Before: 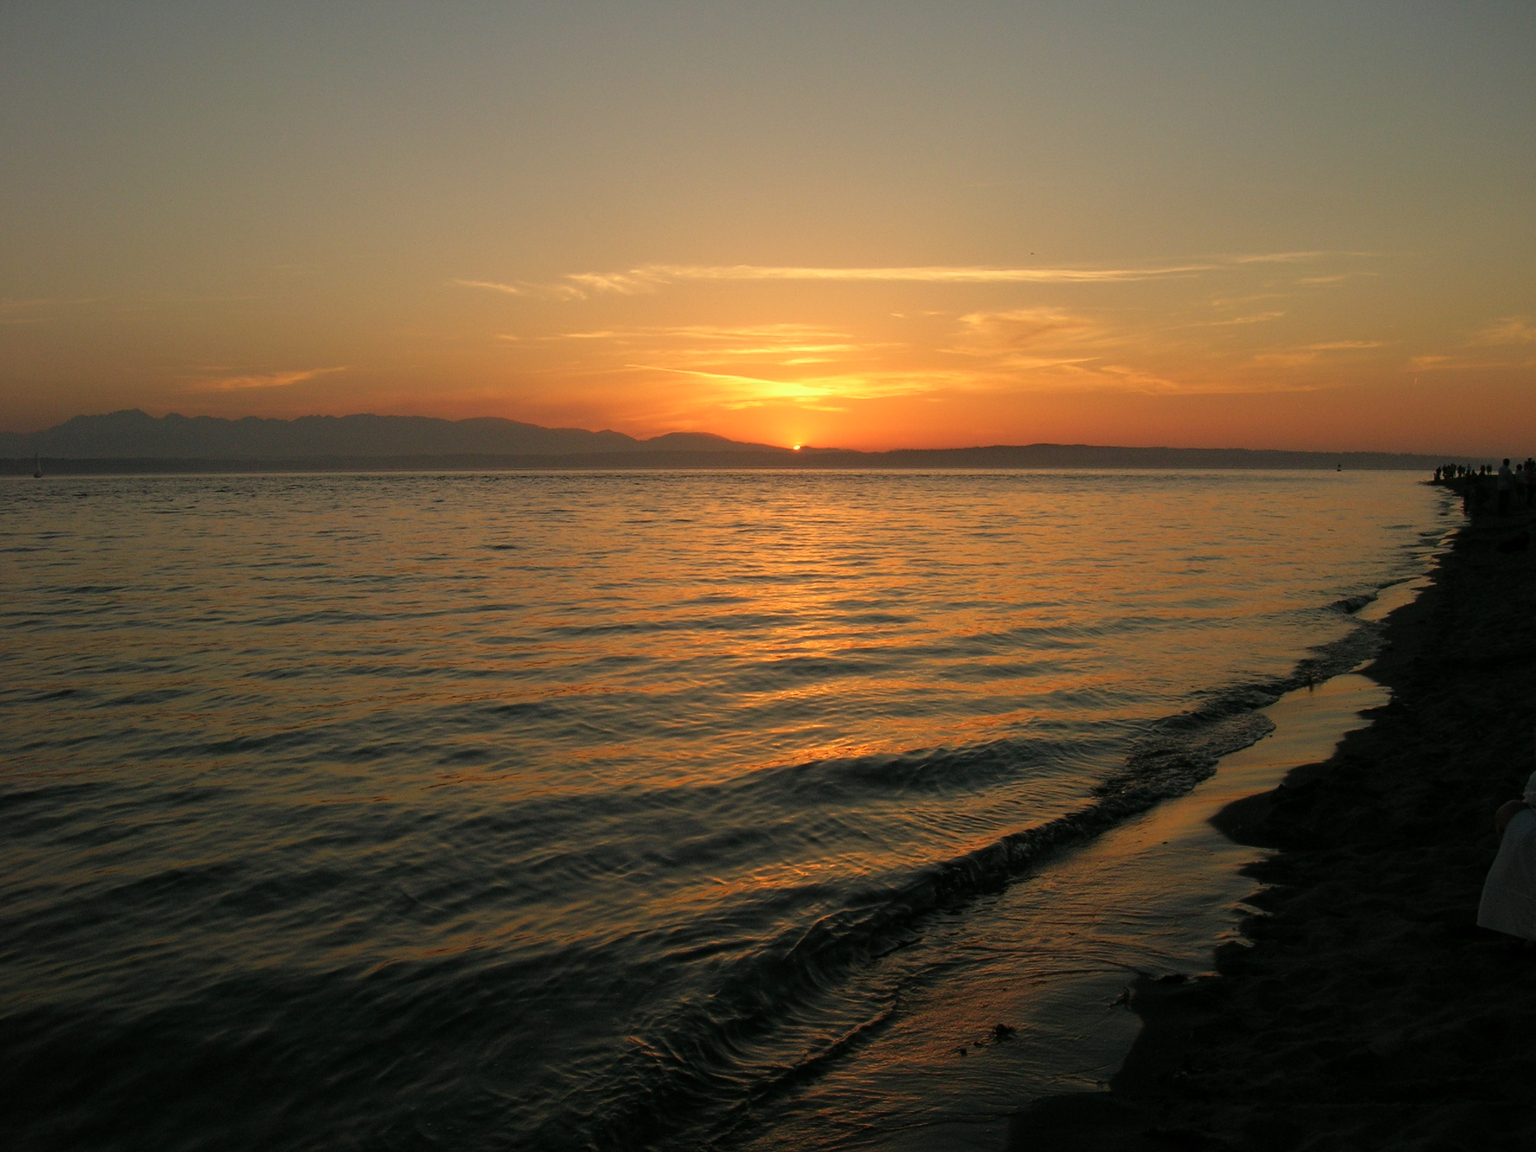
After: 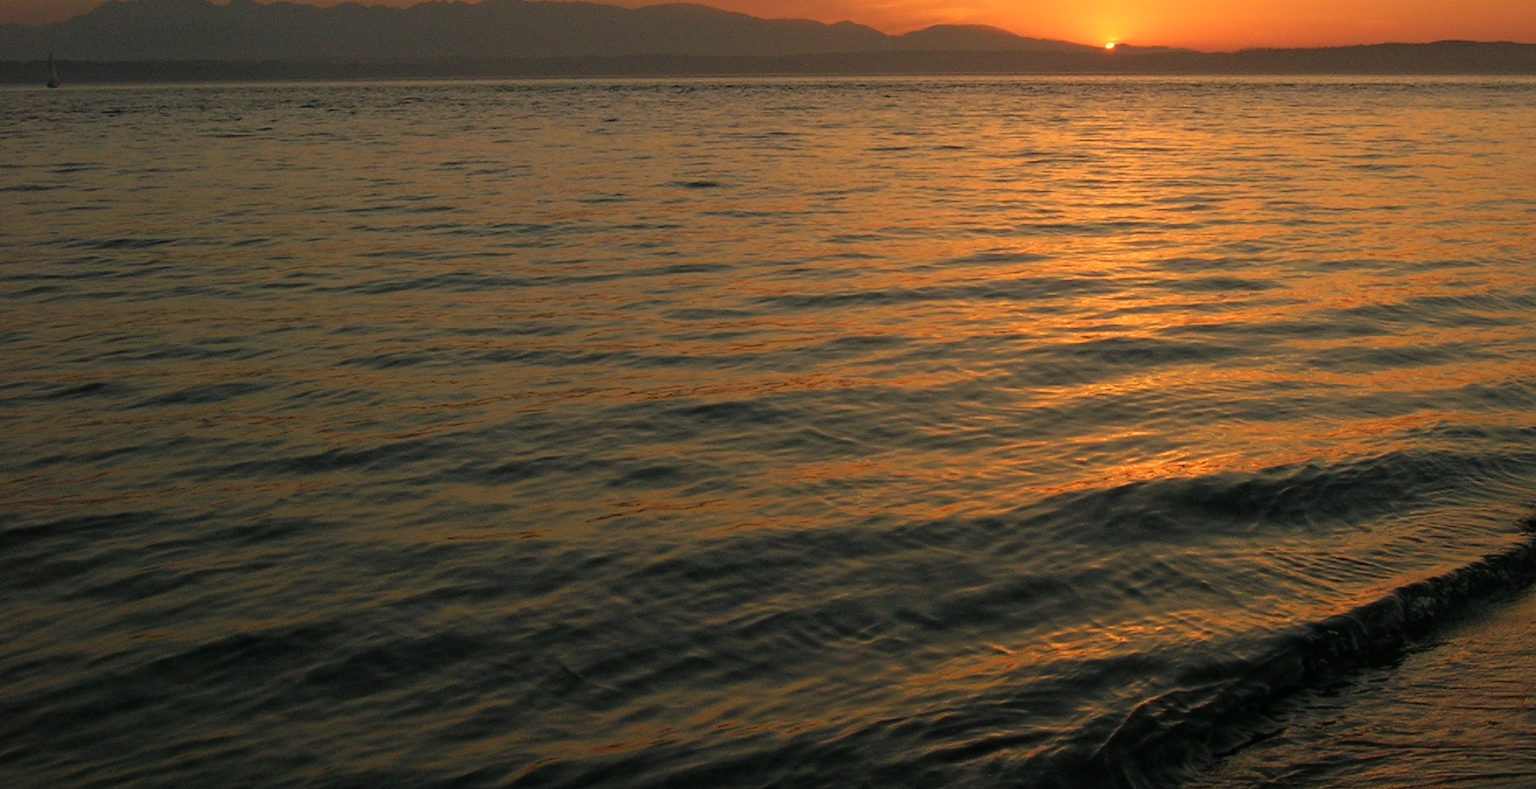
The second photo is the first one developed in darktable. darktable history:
crop: top 36.035%, right 28.202%, bottom 14.747%
